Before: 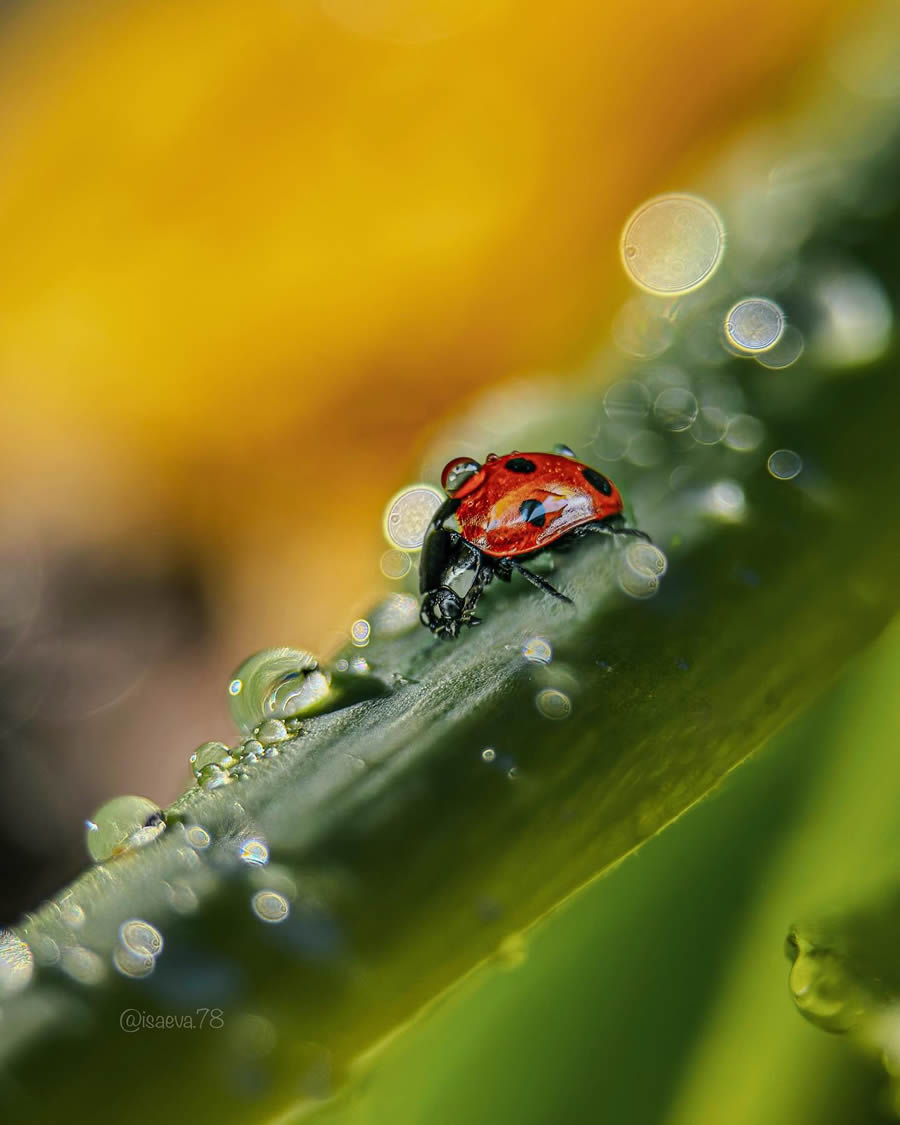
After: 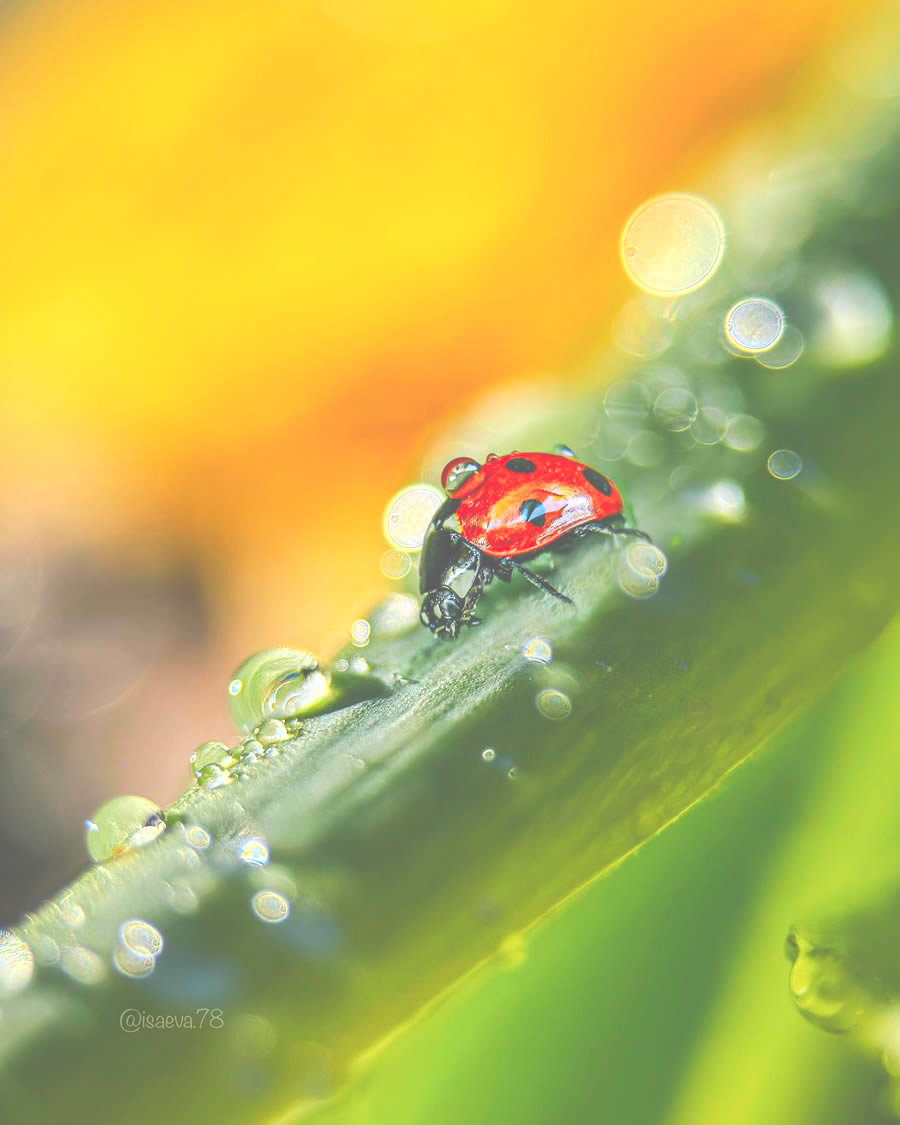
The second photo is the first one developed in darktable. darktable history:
exposure: black level correction -0.028, compensate highlight preservation false
contrast brightness saturation: contrast 0.035, brightness -0.043
levels: levels [0.008, 0.318, 0.836]
